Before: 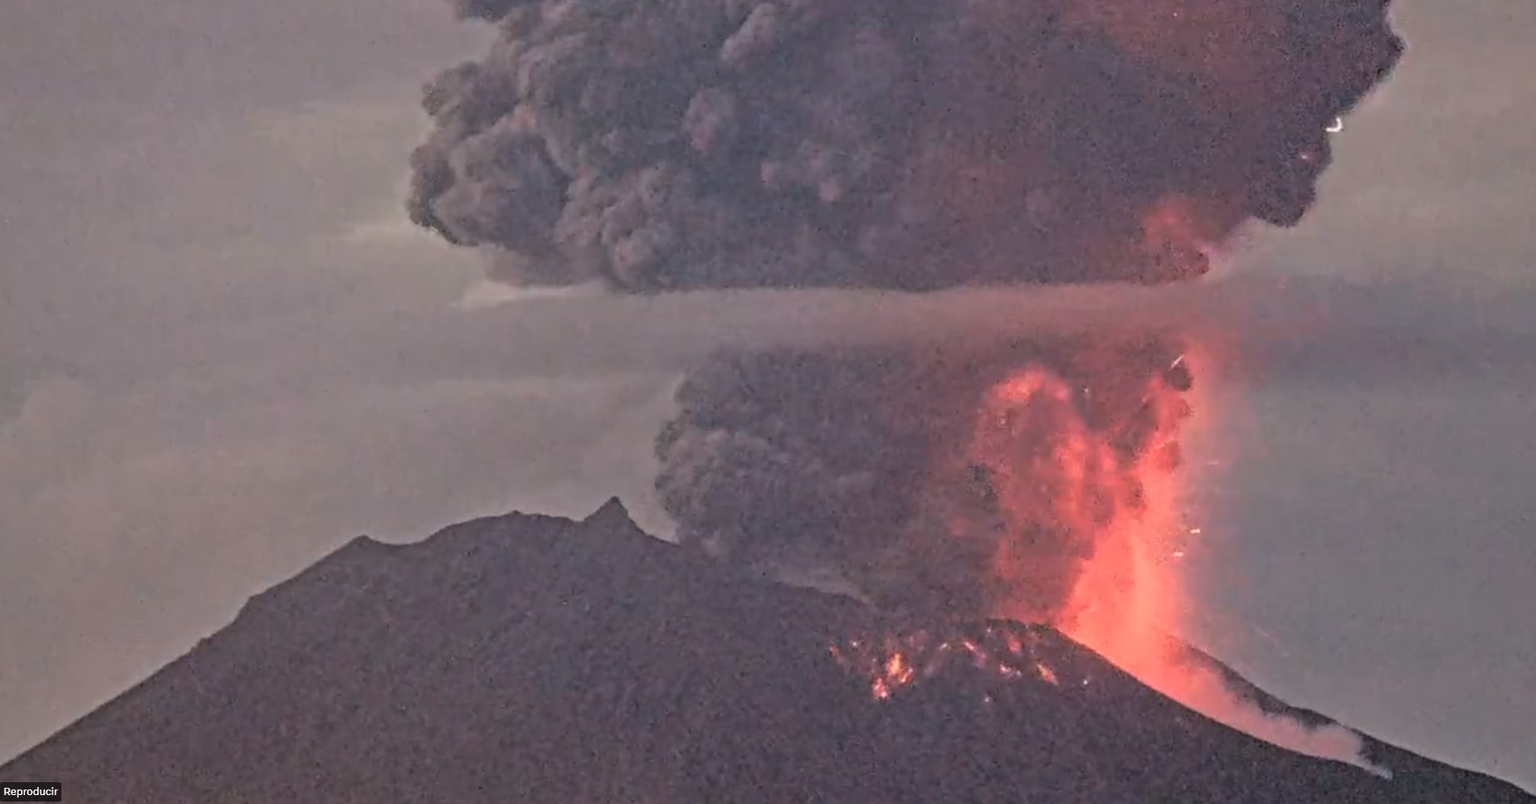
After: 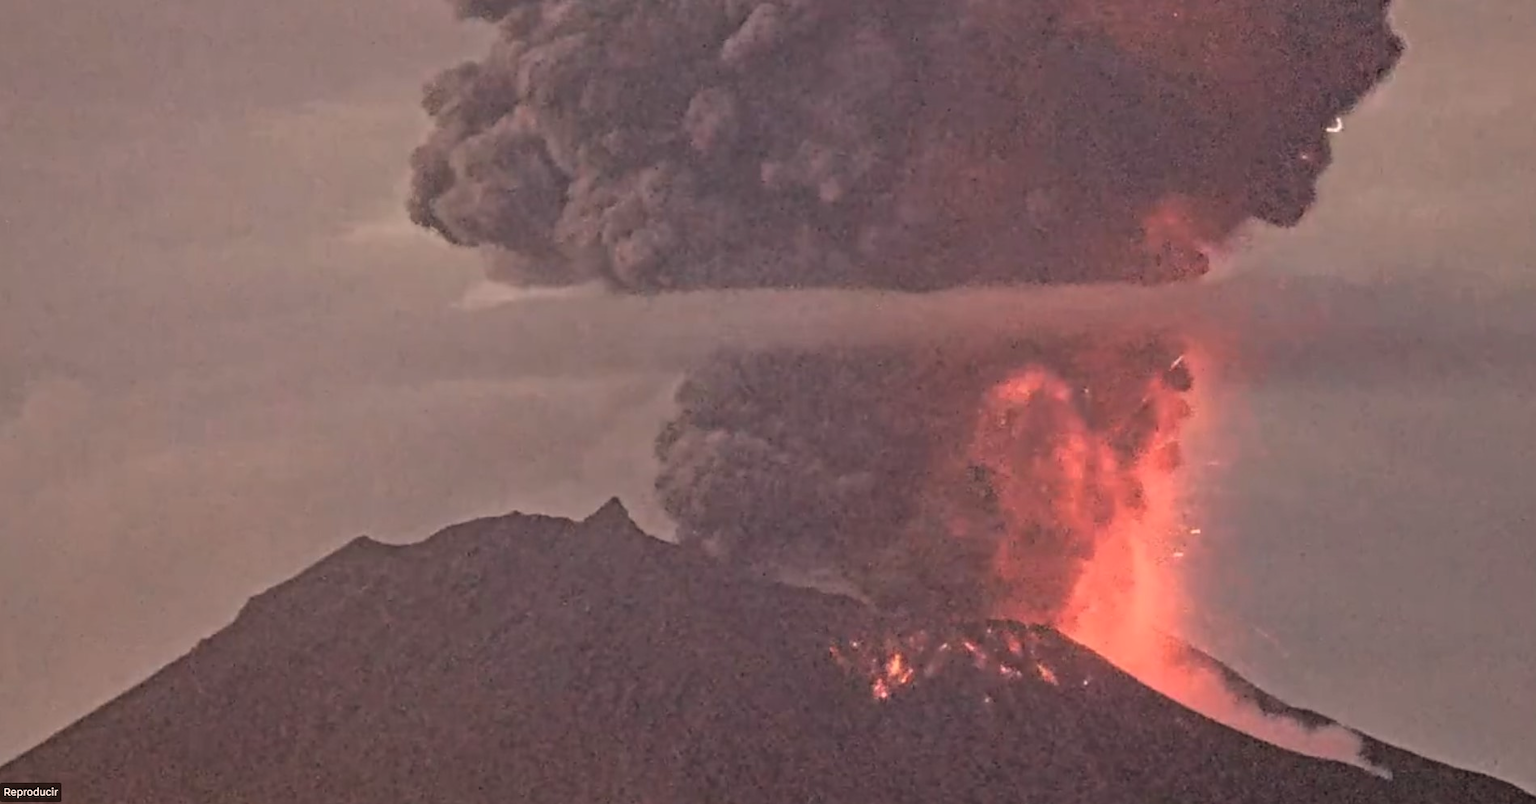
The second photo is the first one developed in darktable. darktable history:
color correction: highlights a* 6.54, highlights b* 7.92, shadows a* 5.56, shadows b* 6.95, saturation 0.897
